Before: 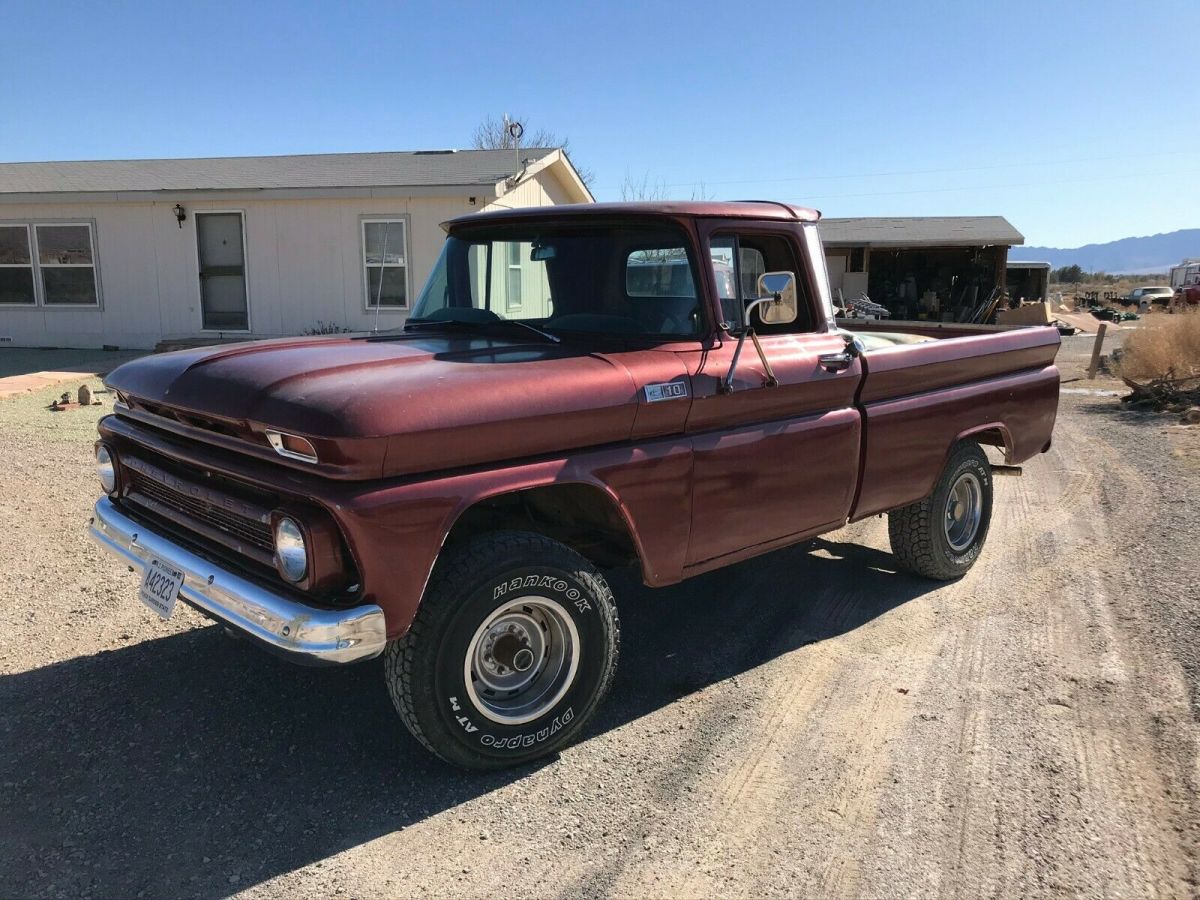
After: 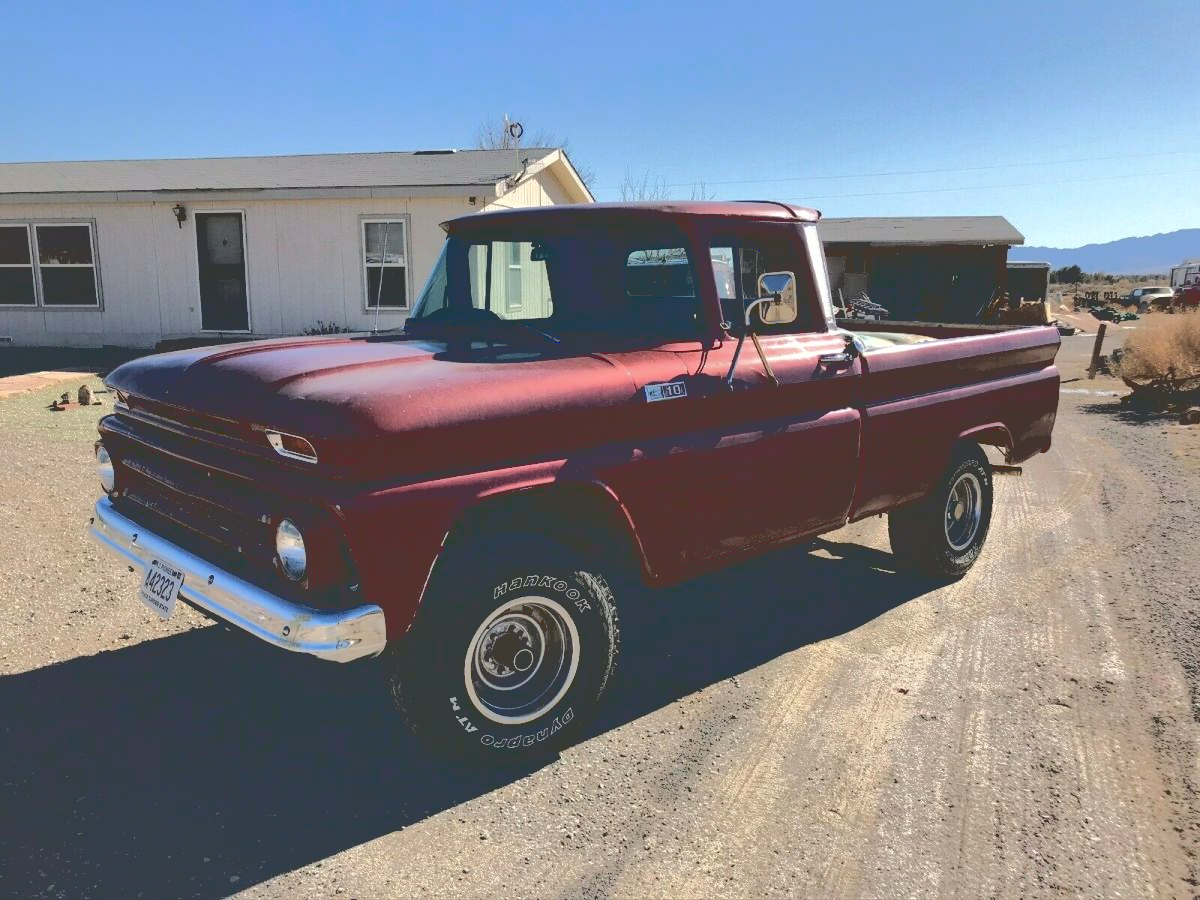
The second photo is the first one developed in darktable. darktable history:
shadows and highlights: on, module defaults
color zones: curves: ch0 [(0.25, 0.5) (0.428, 0.473) (0.75, 0.5)]; ch1 [(0.243, 0.479) (0.398, 0.452) (0.75, 0.5)]
base curve: curves: ch0 [(0.065, 0.026) (0.236, 0.358) (0.53, 0.546) (0.777, 0.841) (0.924, 0.992)]
